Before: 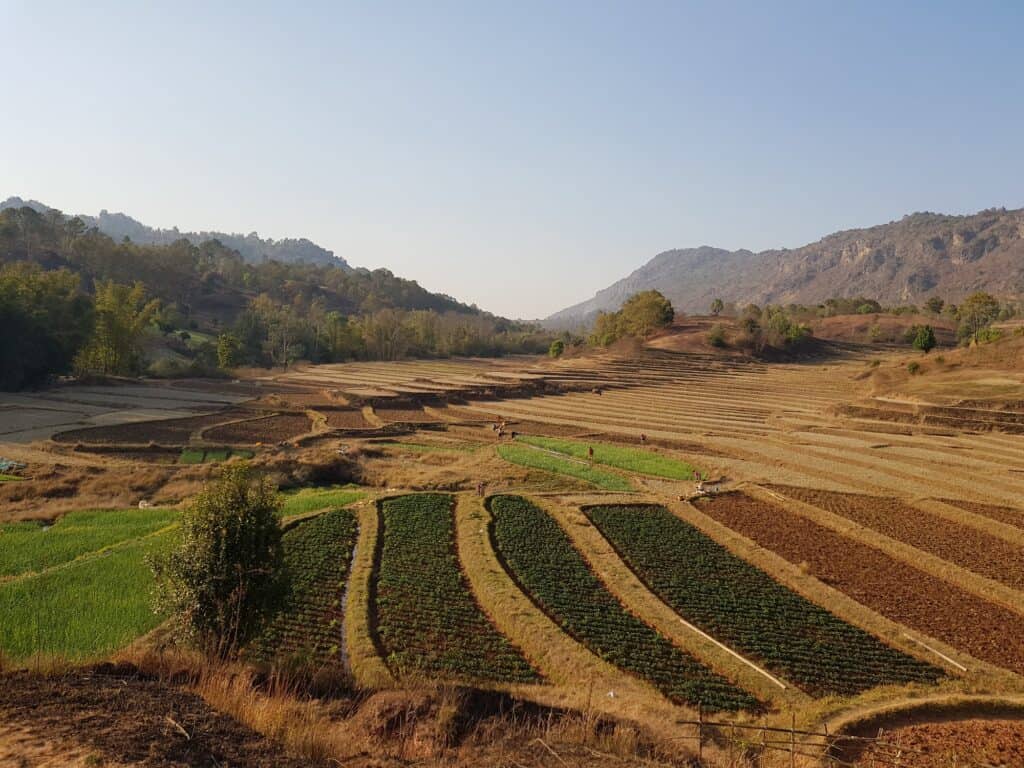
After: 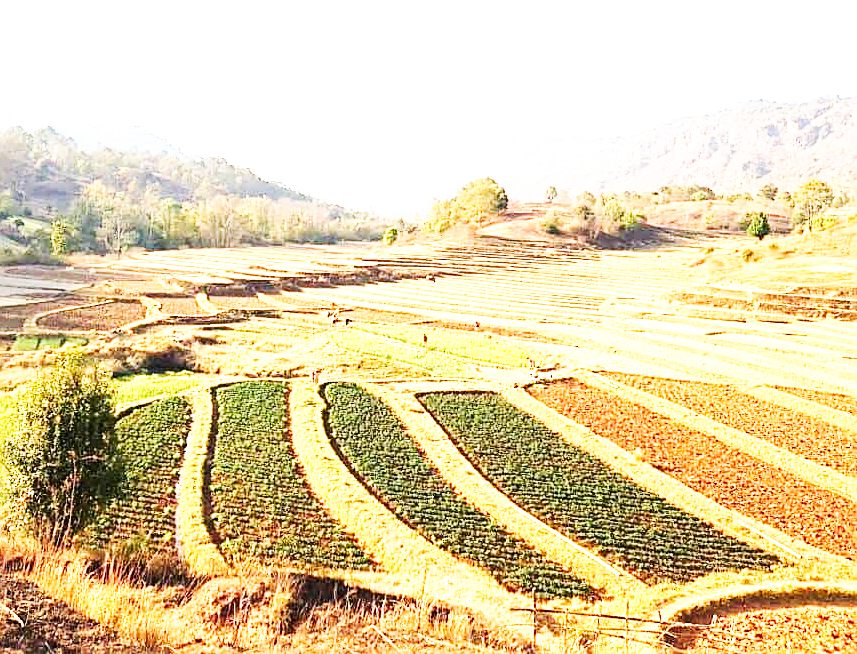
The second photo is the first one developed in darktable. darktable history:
sharpen: on, module defaults
exposure: exposure 2.011 EV, compensate highlight preservation false
crop: left 16.273%, top 14.725%
base curve: curves: ch0 [(0, 0) (0.007, 0.004) (0.027, 0.03) (0.046, 0.07) (0.207, 0.54) (0.442, 0.872) (0.673, 0.972) (1, 1)], preserve colors none
